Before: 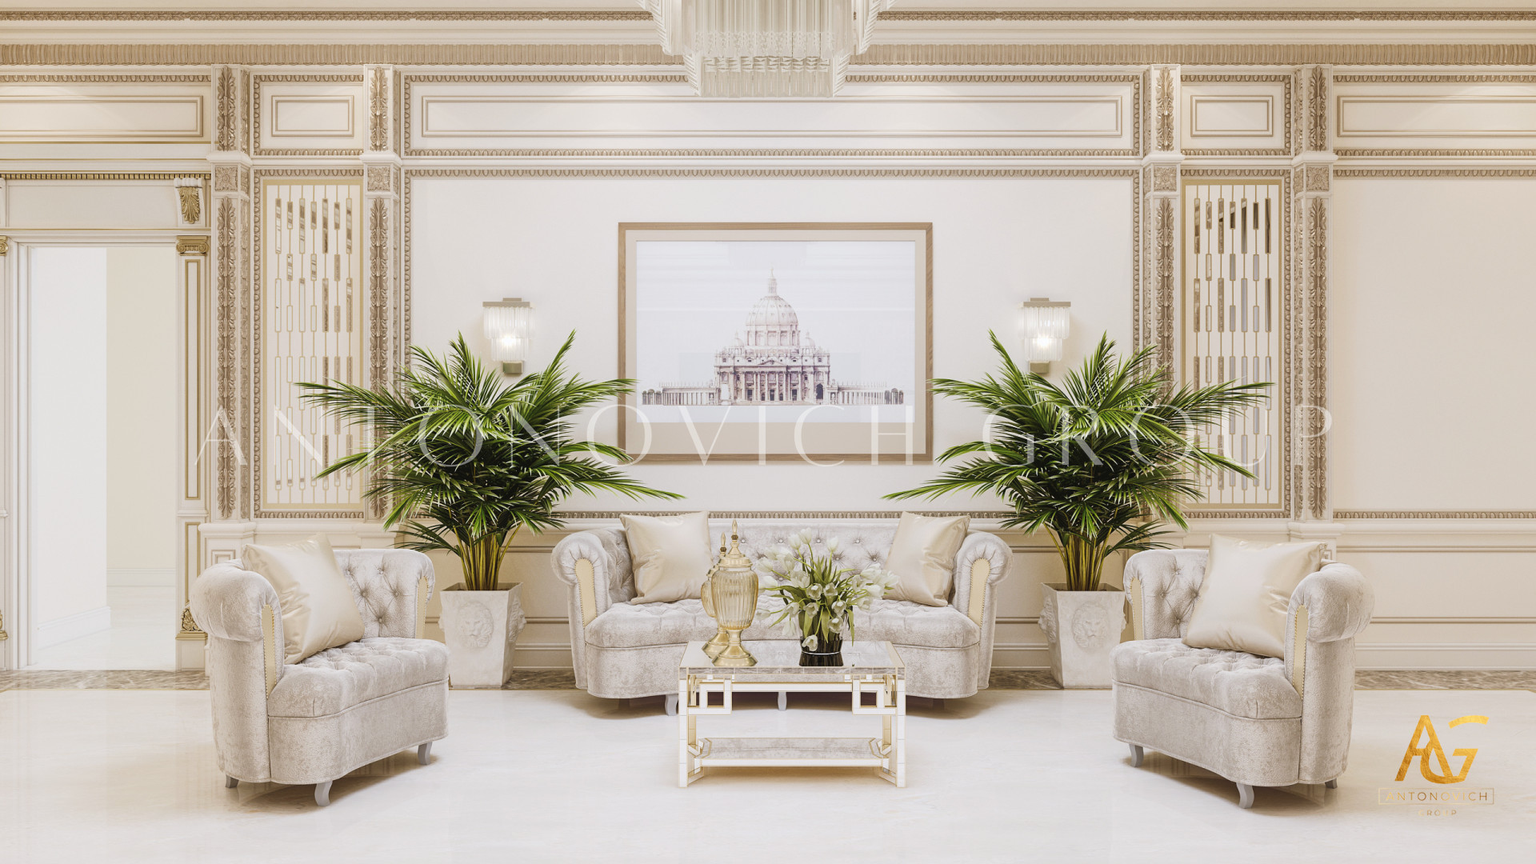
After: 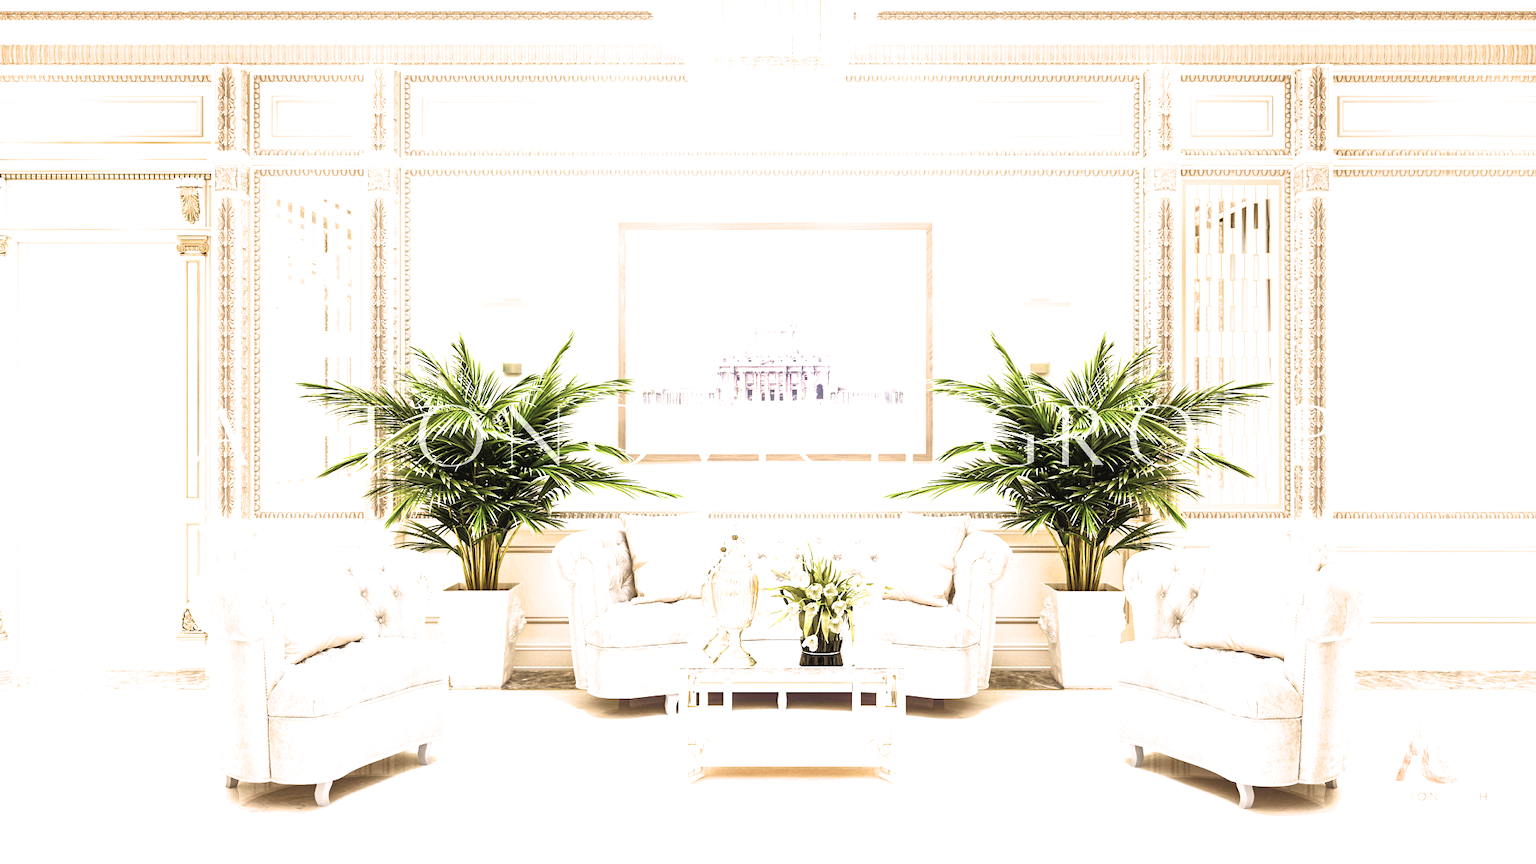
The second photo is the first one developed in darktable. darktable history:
filmic rgb: black relative exposure -9.08 EV, white relative exposure 2.3 EV, hardness 7.49
exposure: black level correction 0, exposure 1.198 EV, compensate exposure bias true, compensate highlight preservation false
